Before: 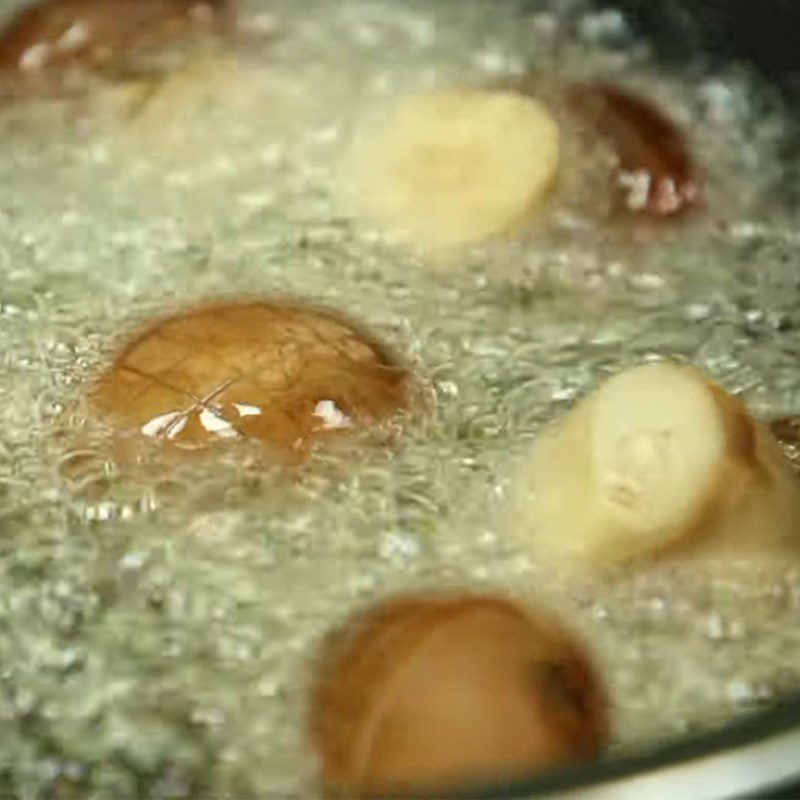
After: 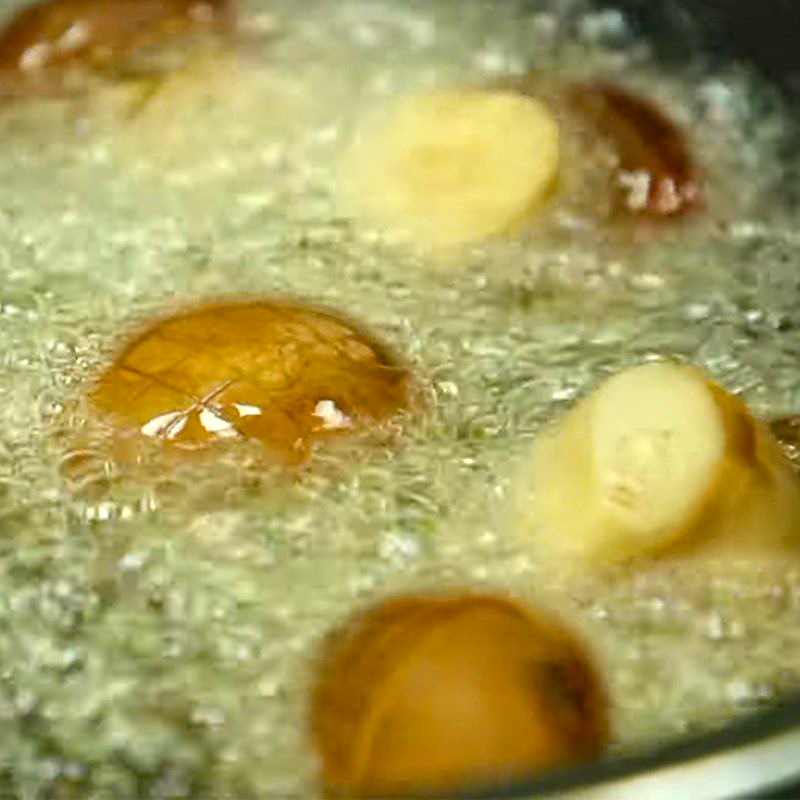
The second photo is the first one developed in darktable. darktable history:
sharpen: amount 0.201
color balance rgb: perceptual saturation grading › global saturation 30.558%
exposure: exposure 0.203 EV, compensate exposure bias true, compensate highlight preservation false
